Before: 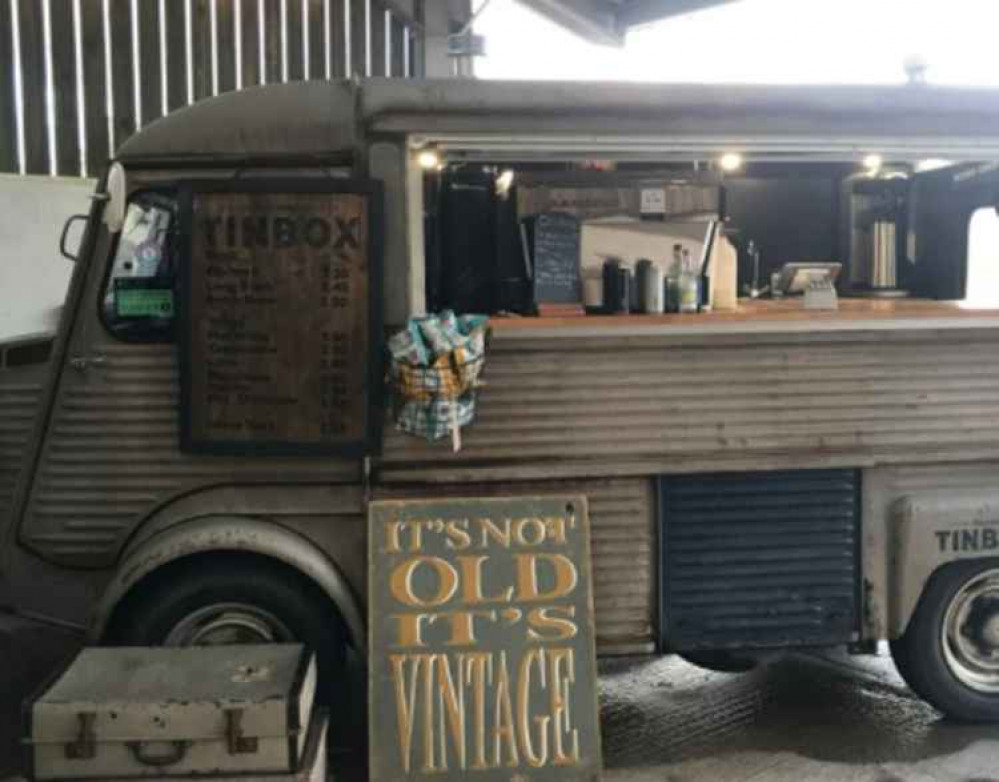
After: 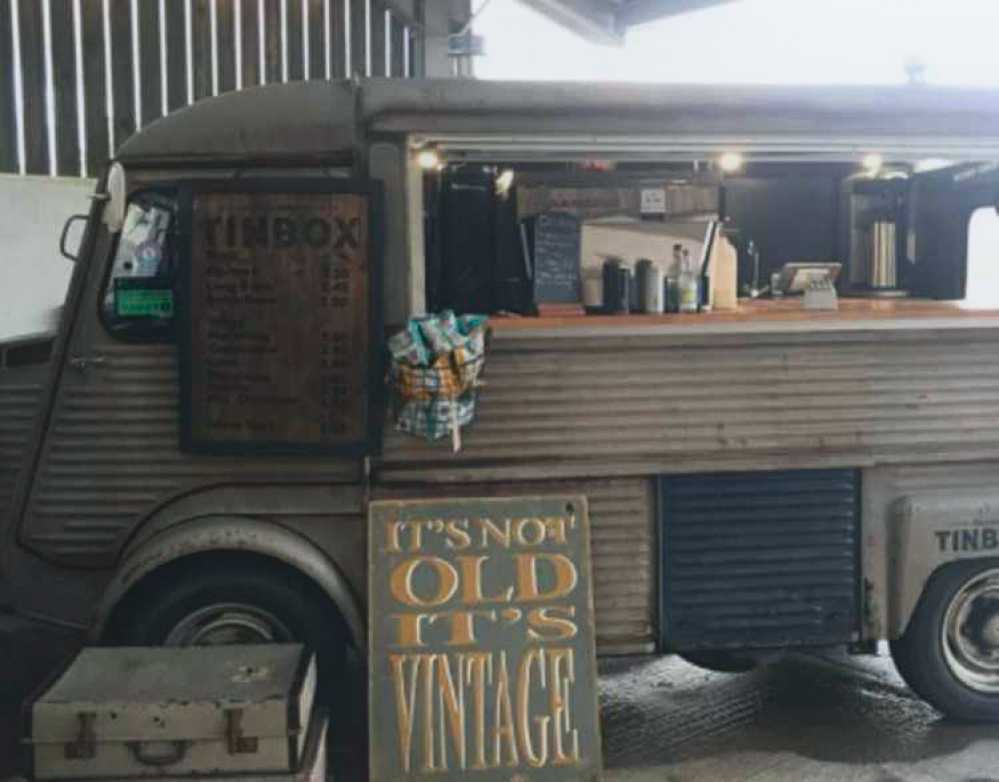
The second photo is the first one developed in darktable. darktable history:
tone curve: curves: ch0 [(0, 0.045) (0.155, 0.169) (0.46, 0.466) (0.751, 0.788) (1, 0.961)]; ch1 [(0, 0) (0.43, 0.408) (0.472, 0.469) (0.505, 0.503) (0.553, 0.555) (0.592, 0.581) (1, 1)]; ch2 [(0, 0) (0.505, 0.495) (0.579, 0.569) (1, 1)], color space Lab, independent channels, preserve colors none
contrast equalizer: octaves 7, y [[0.439, 0.44, 0.442, 0.457, 0.493, 0.498], [0.5 ×6], [0.5 ×6], [0 ×6], [0 ×6]]
